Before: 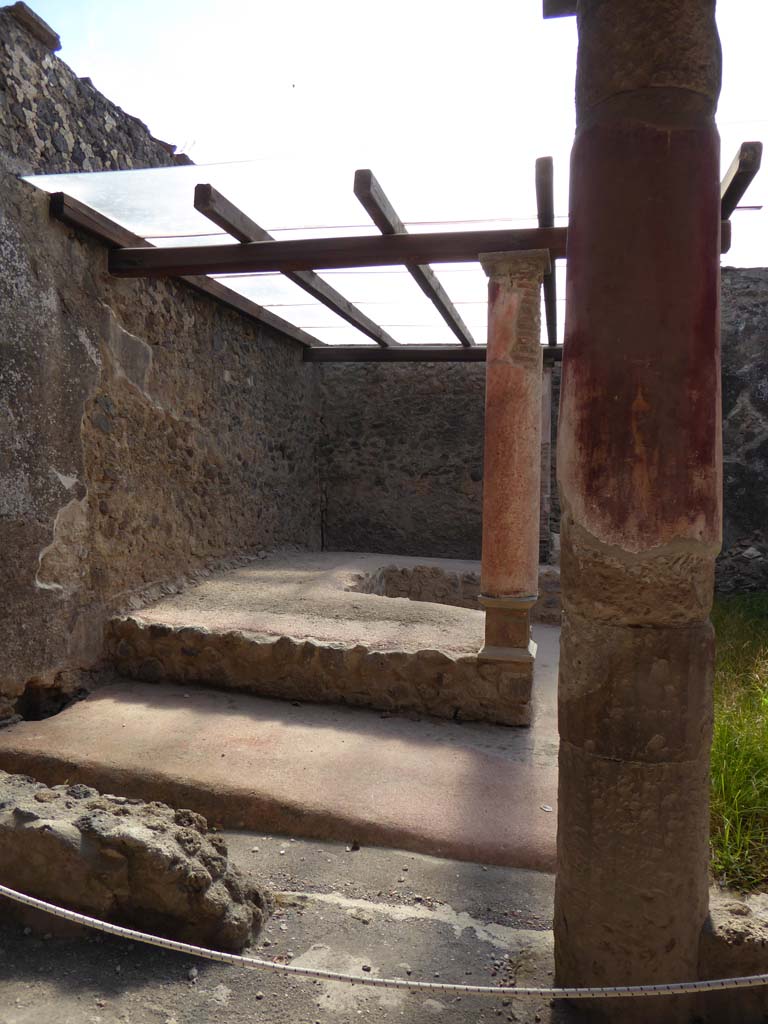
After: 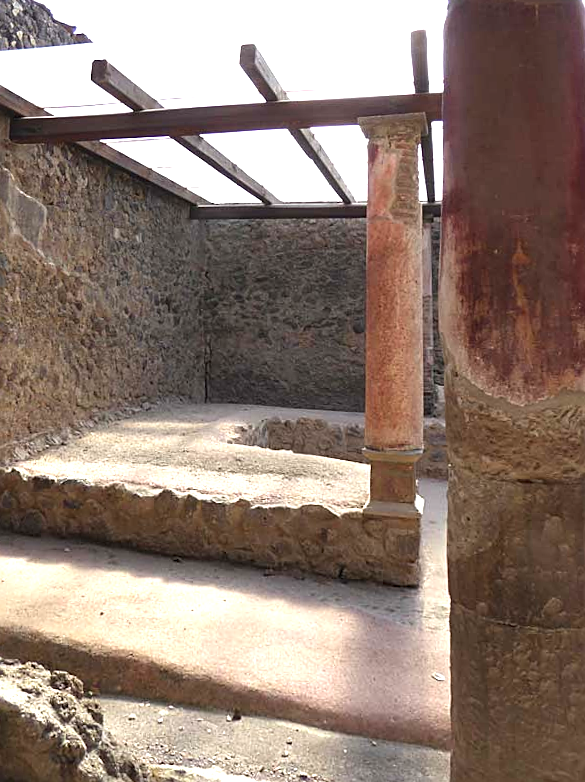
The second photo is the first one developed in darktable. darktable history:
rotate and perspective: rotation 0.128°, lens shift (vertical) -0.181, lens shift (horizontal) -0.044, shear 0.001, automatic cropping off
tone equalizer: on, module defaults
exposure: black level correction 0, exposure 1.2 EV, compensate exposure bias true, compensate highlight preservation false
crop and rotate: left 17.046%, top 10.659%, right 12.989%, bottom 14.553%
sharpen: on, module defaults
